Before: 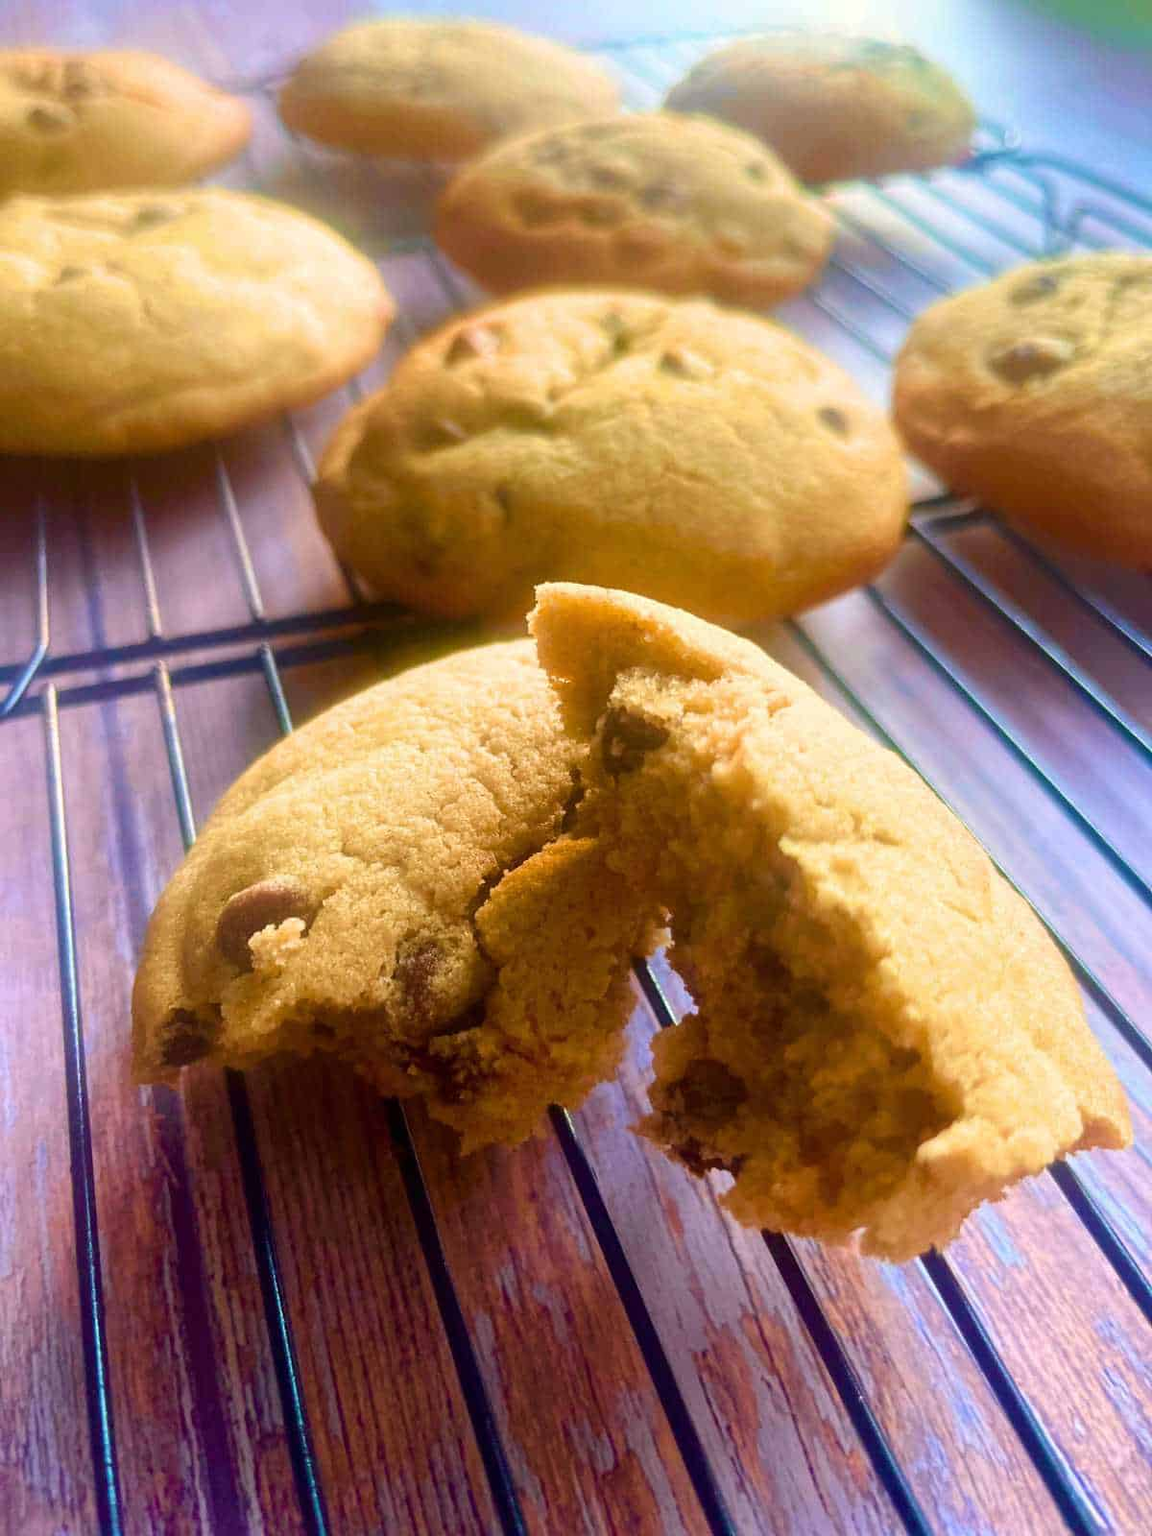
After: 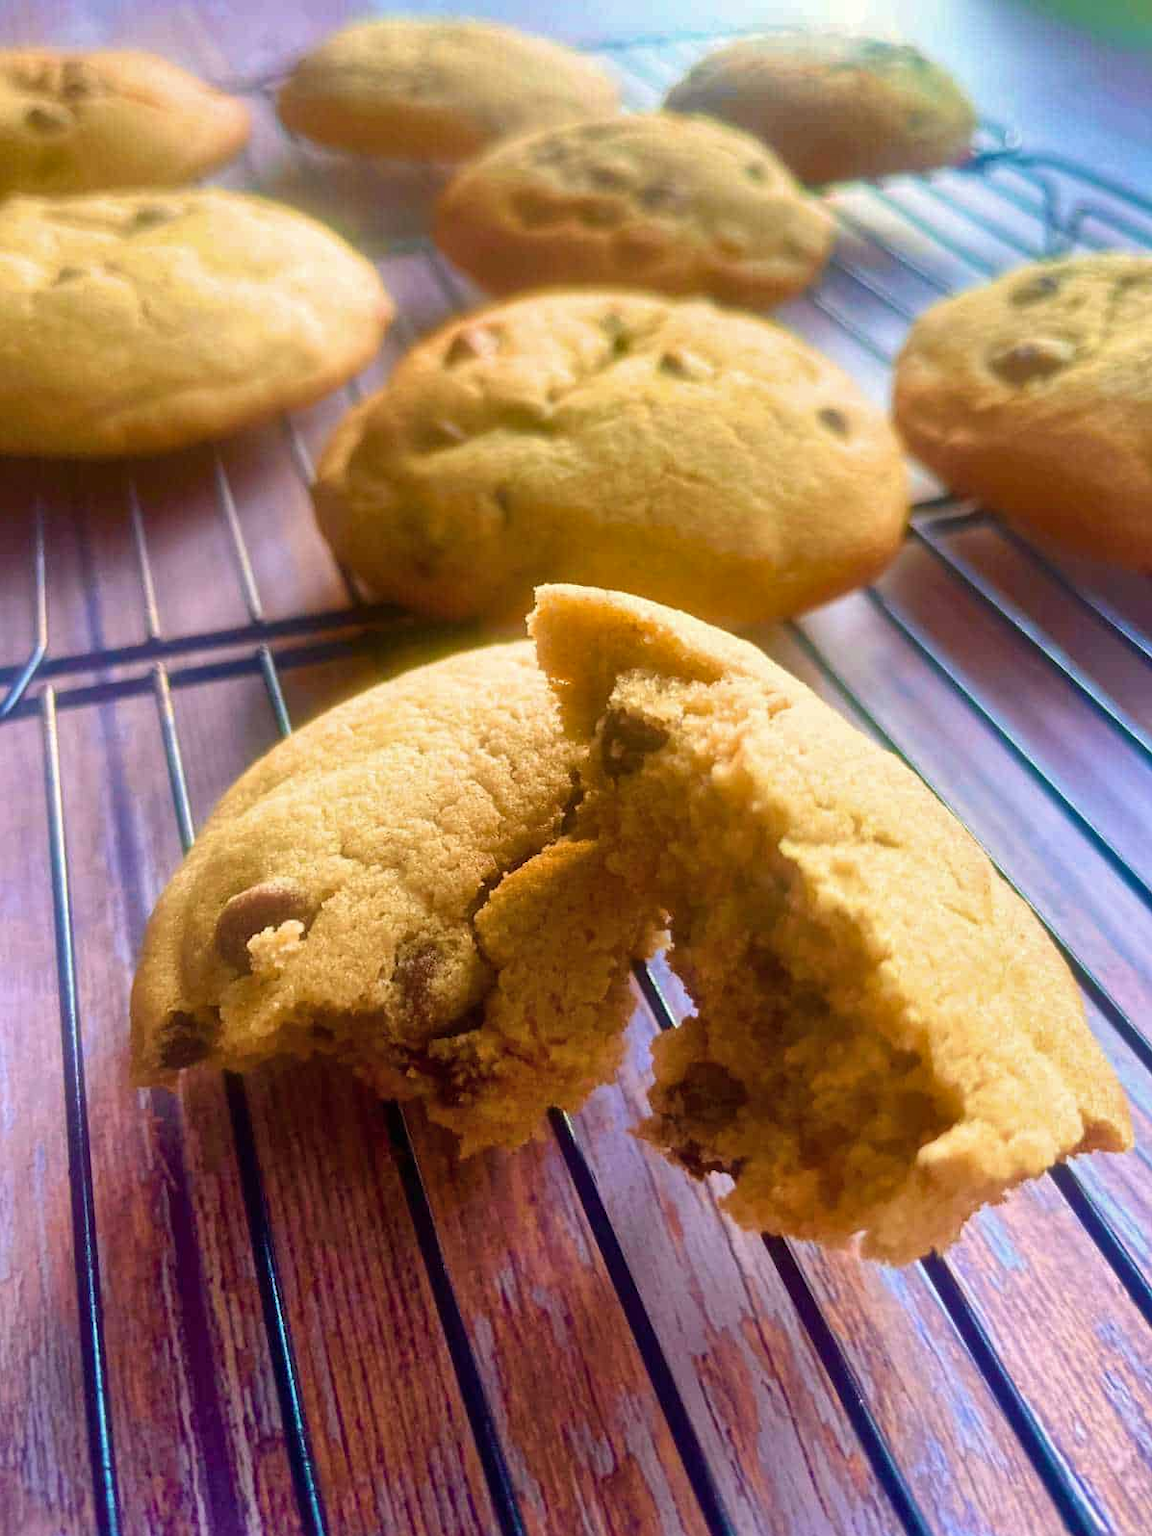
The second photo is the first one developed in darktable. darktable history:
shadows and highlights: shadows color adjustment 97.99%, highlights color adjustment 59.42%, low approximation 0.01, soften with gaussian
crop: left 0.183%
